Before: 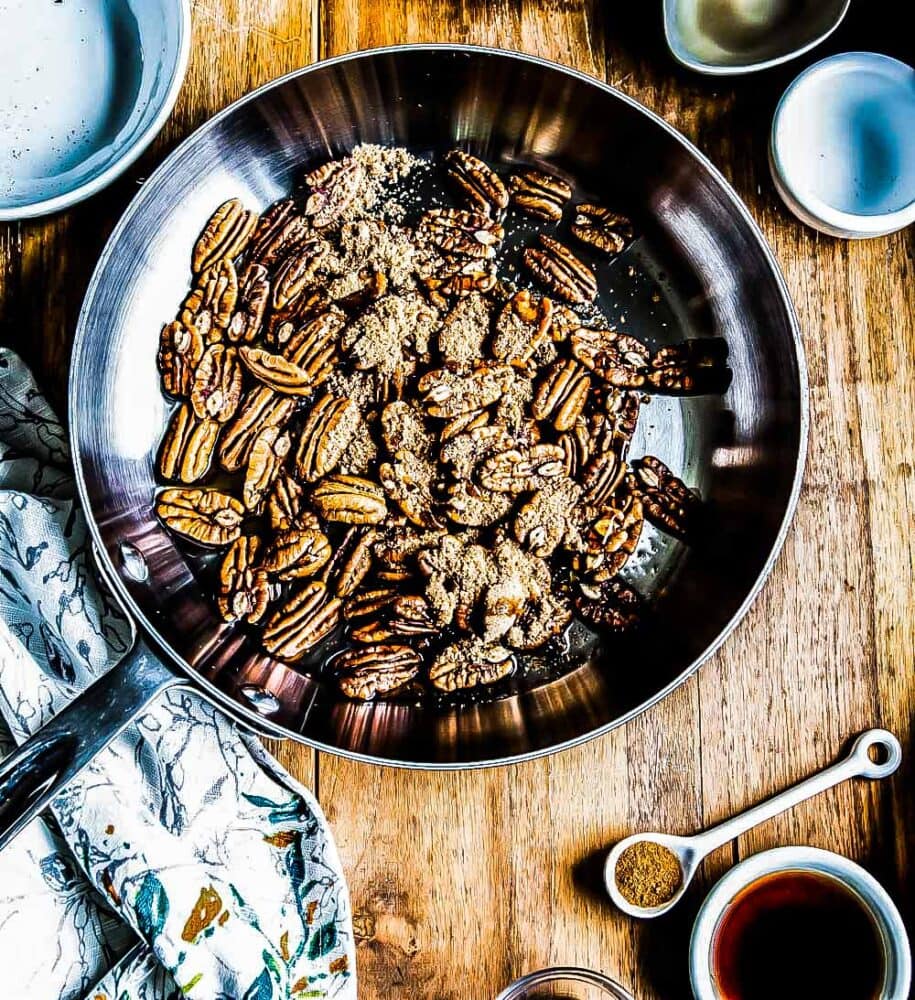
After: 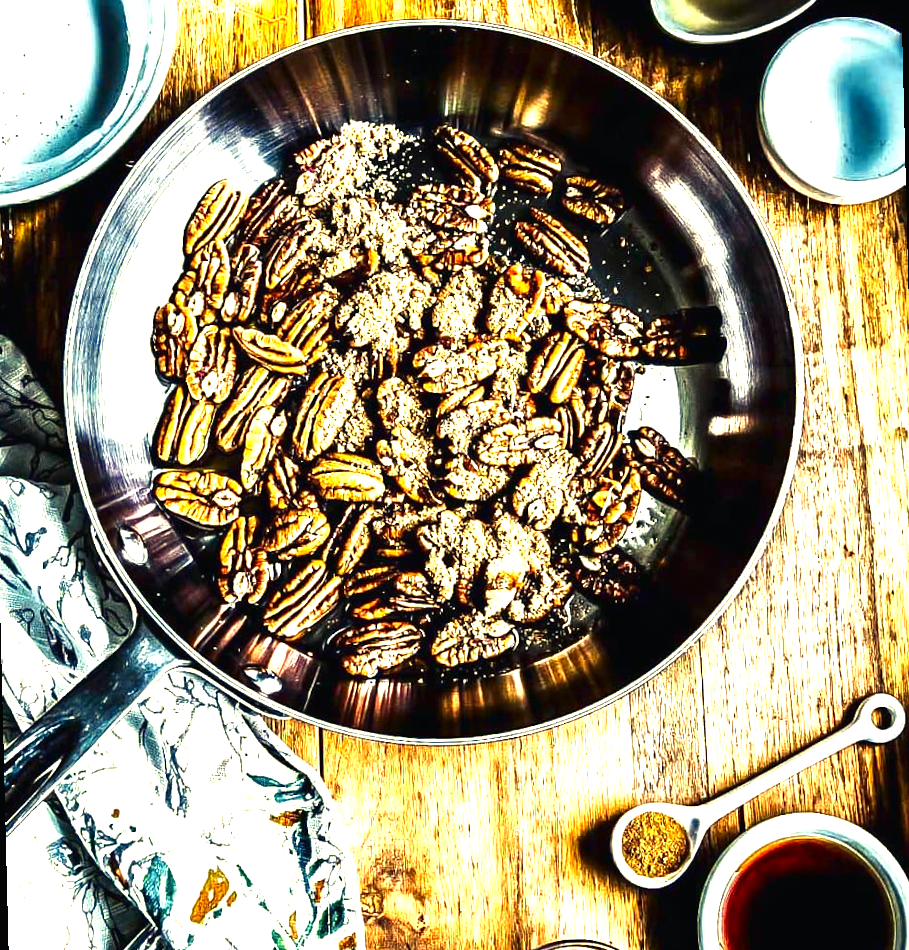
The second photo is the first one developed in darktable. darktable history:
rotate and perspective: rotation -1.42°, crop left 0.016, crop right 0.984, crop top 0.035, crop bottom 0.965
contrast brightness saturation: brightness -0.2, saturation 0.08
vibrance: on, module defaults
color balance rgb: shadows lift › chroma 2%, shadows lift › hue 263°, highlights gain › chroma 8%, highlights gain › hue 84°, linear chroma grading › global chroma -15%, saturation formula JzAzBz (2021)
exposure: black level correction -0.002, exposure 1.35 EV, compensate highlight preservation false
